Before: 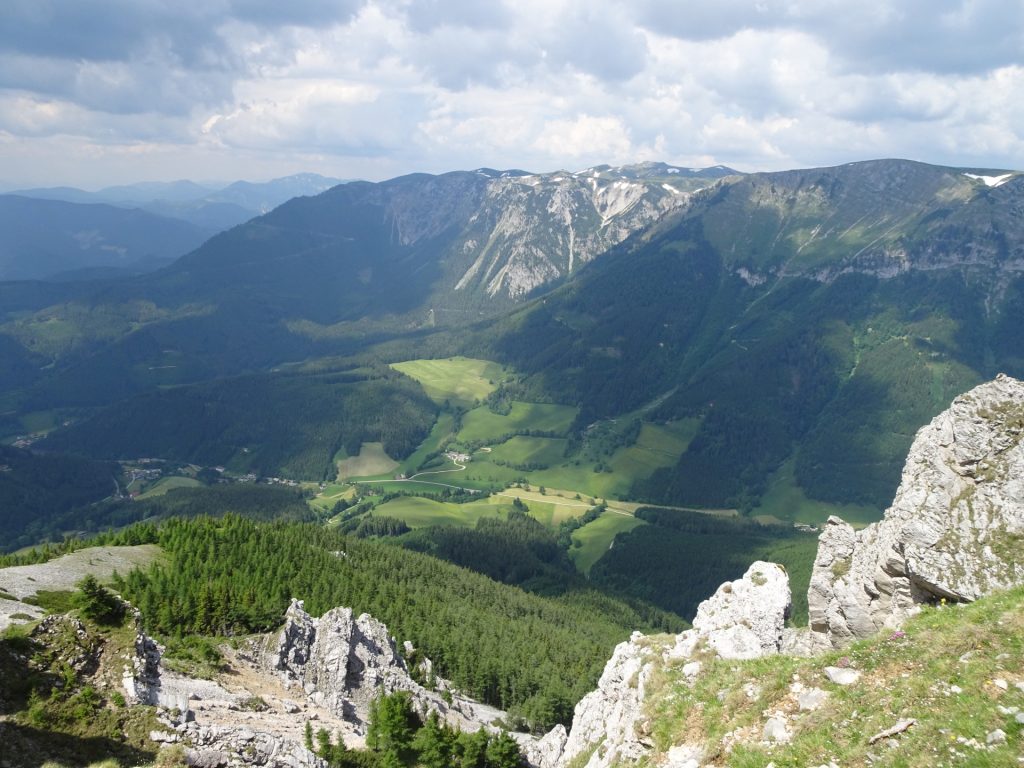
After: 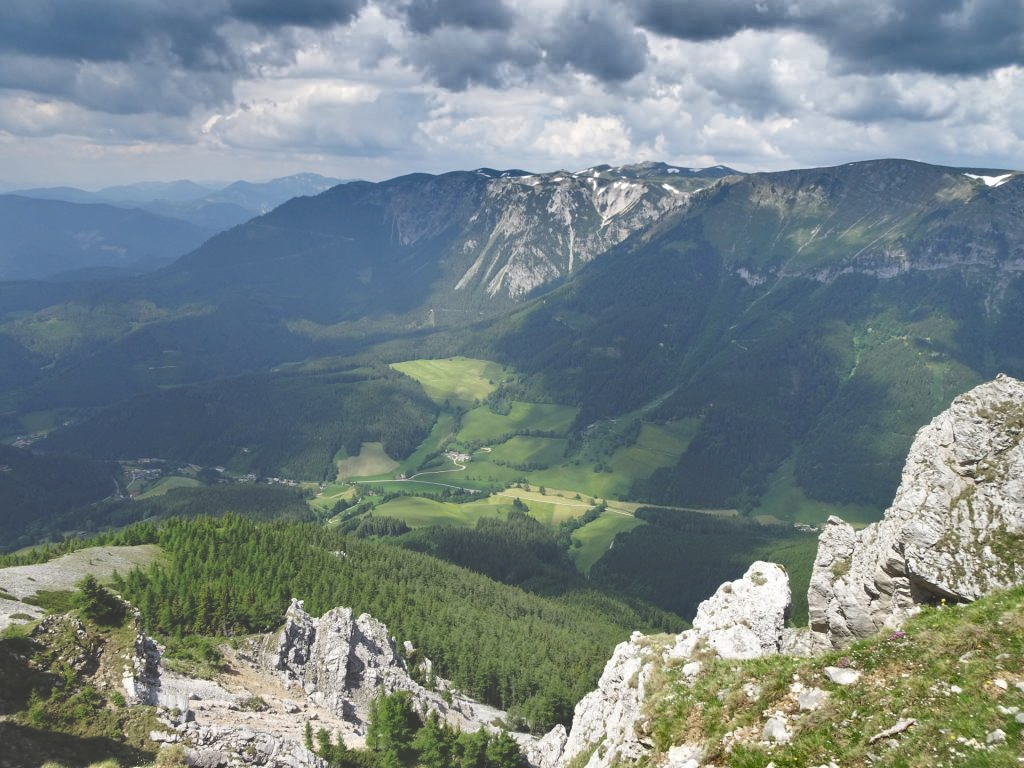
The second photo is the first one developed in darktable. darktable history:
exposure: black level correction -0.03, compensate highlight preservation false
shadows and highlights: shadows 20.88, highlights -82.67, highlights color adjustment 56.77%, soften with gaussian
